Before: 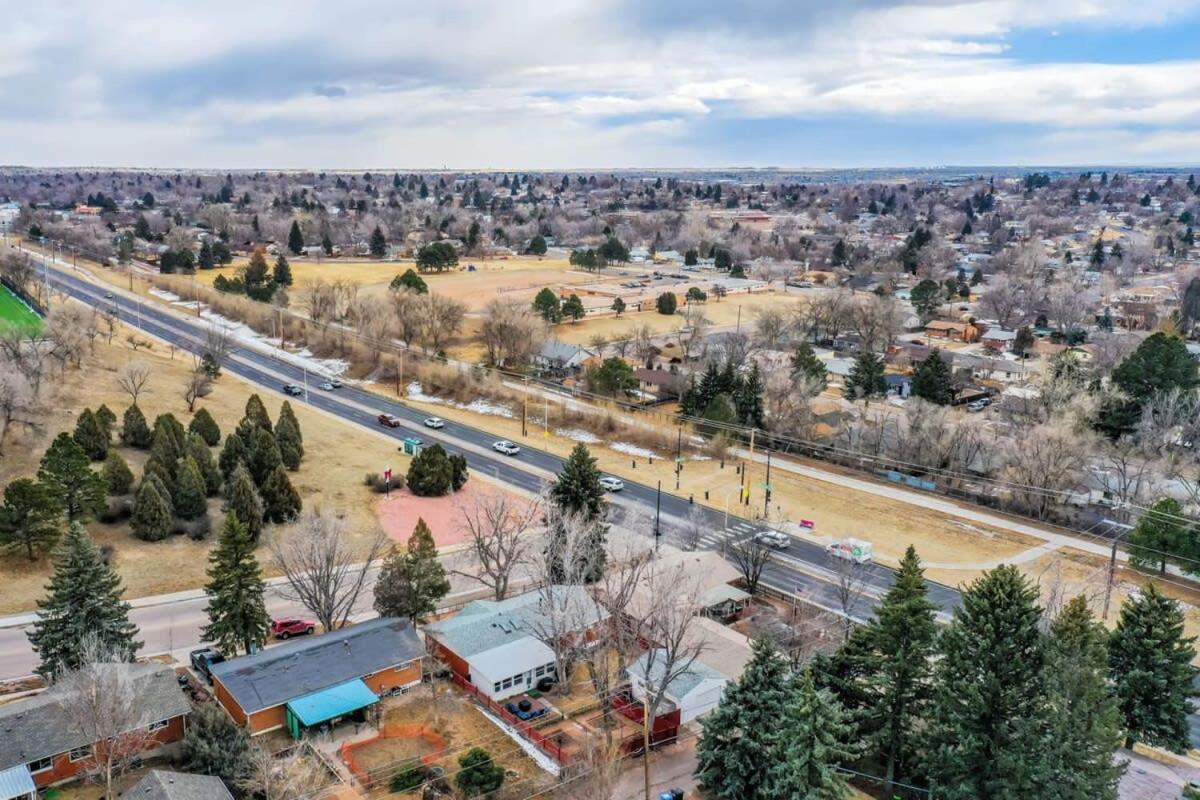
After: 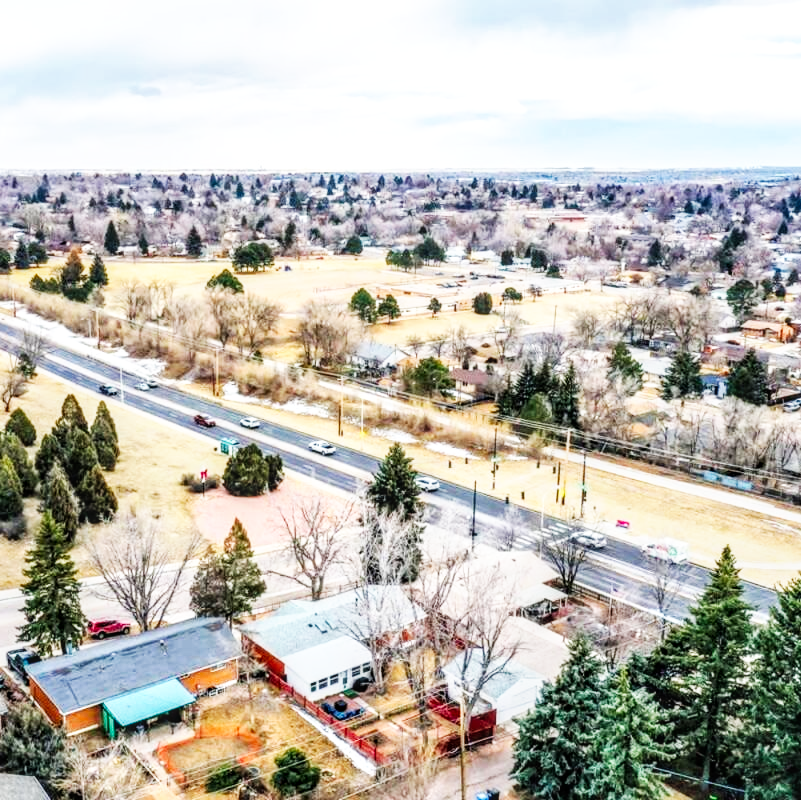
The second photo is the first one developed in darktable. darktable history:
local contrast: on, module defaults
crop: left 15.381%, right 17.858%
base curve: curves: ch0 [(0, 0) (0.007, 0.004) (0.027, 0.03) (0.046, 0.07) (0.207, 0.54) (0.442, 0.872) (0.673, 0.972) (1, 1)], preserve colors none
